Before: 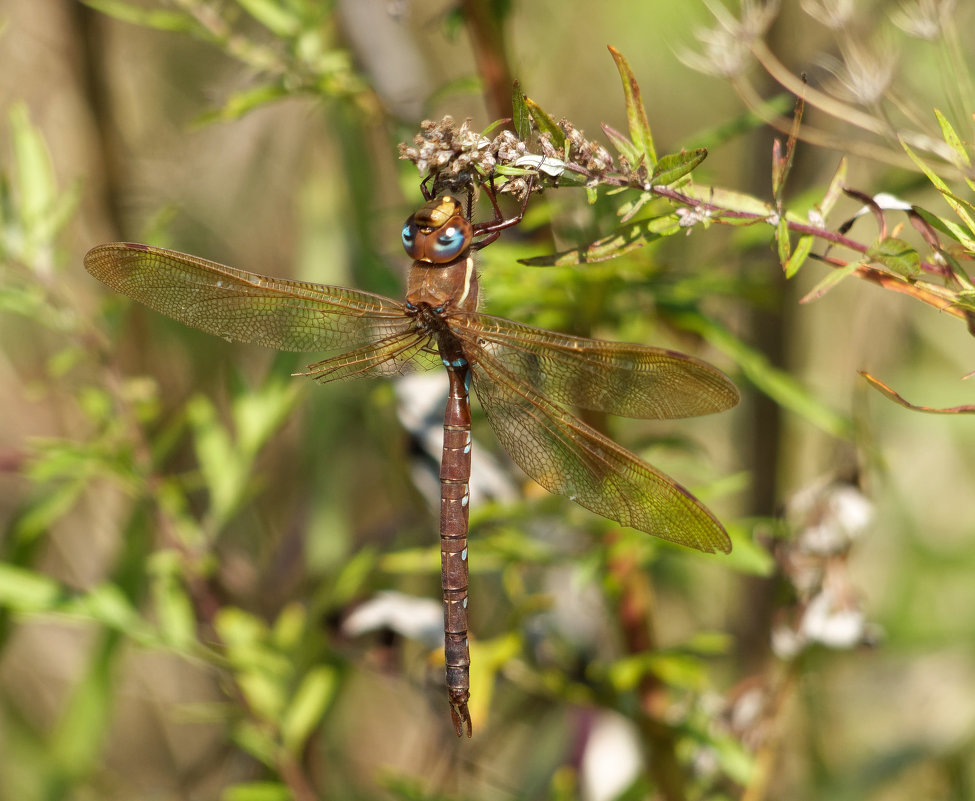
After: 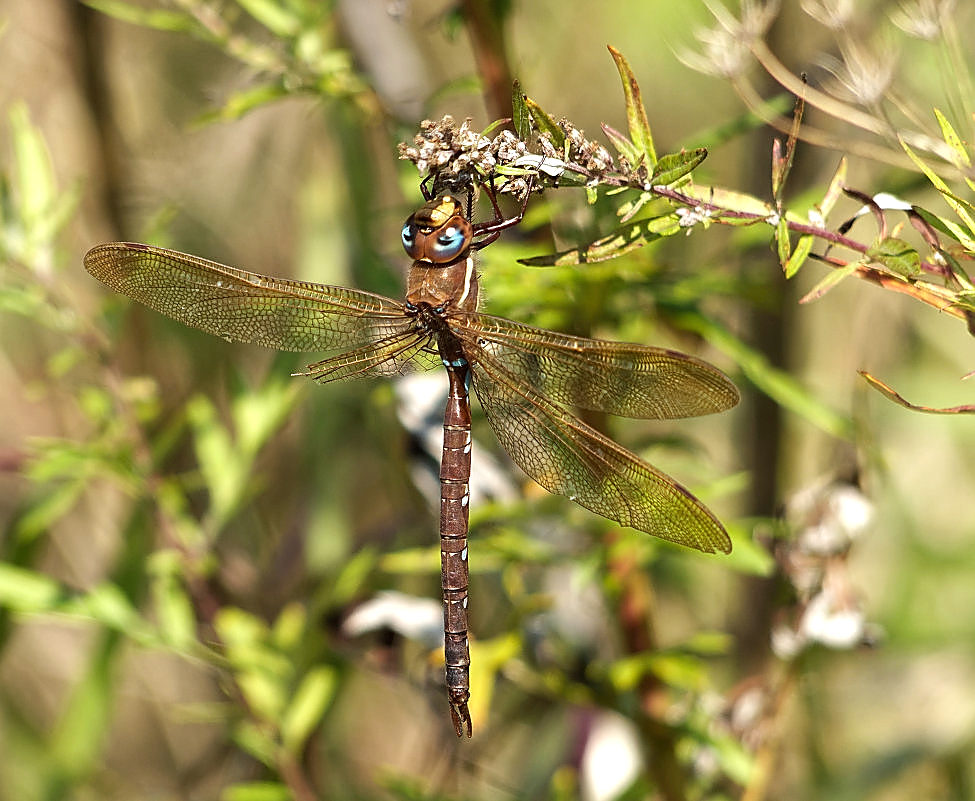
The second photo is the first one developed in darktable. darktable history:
sharpen: radius 1.419, amount 1.233, threshold 0.642
tone equalizer: -8 EV -0.392 EV, -7 EV -0.403 EV, -6 EV -0.344 EV, -5 EV -0.192 EV, -3 EV 0.194 EV, -2 EV 0.317 EV, -1 EV 0.412 EV, +0 EV 0.386 EV, edges refinement/feathering 500, mask exposure compensation -1.57 EV, preserve details no
